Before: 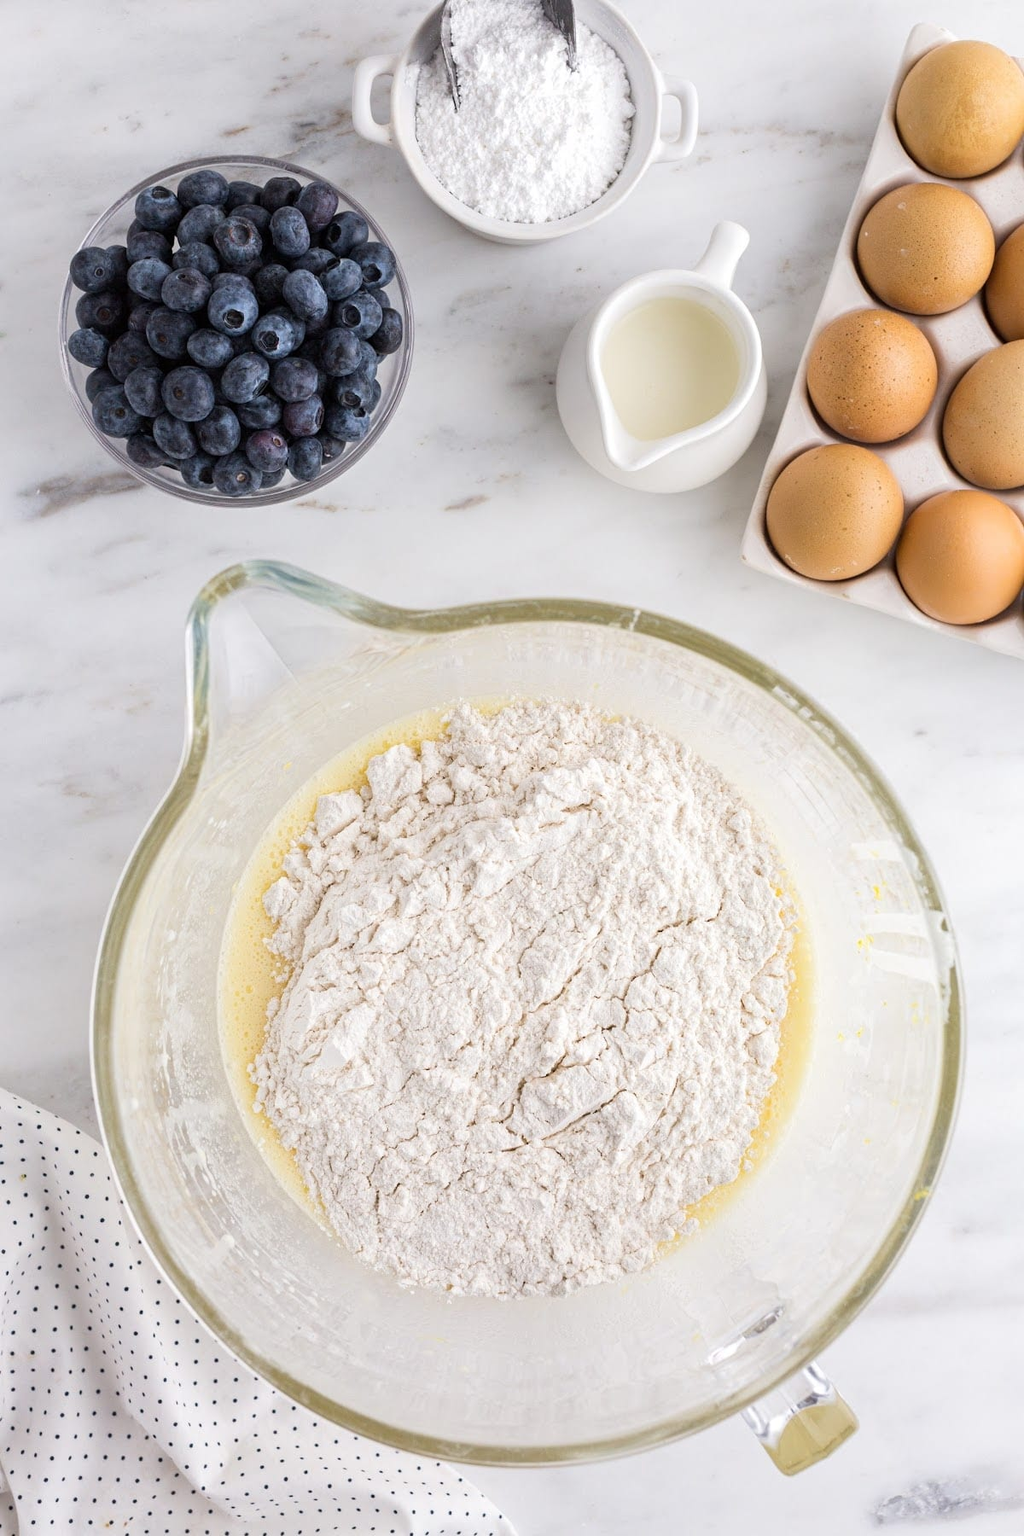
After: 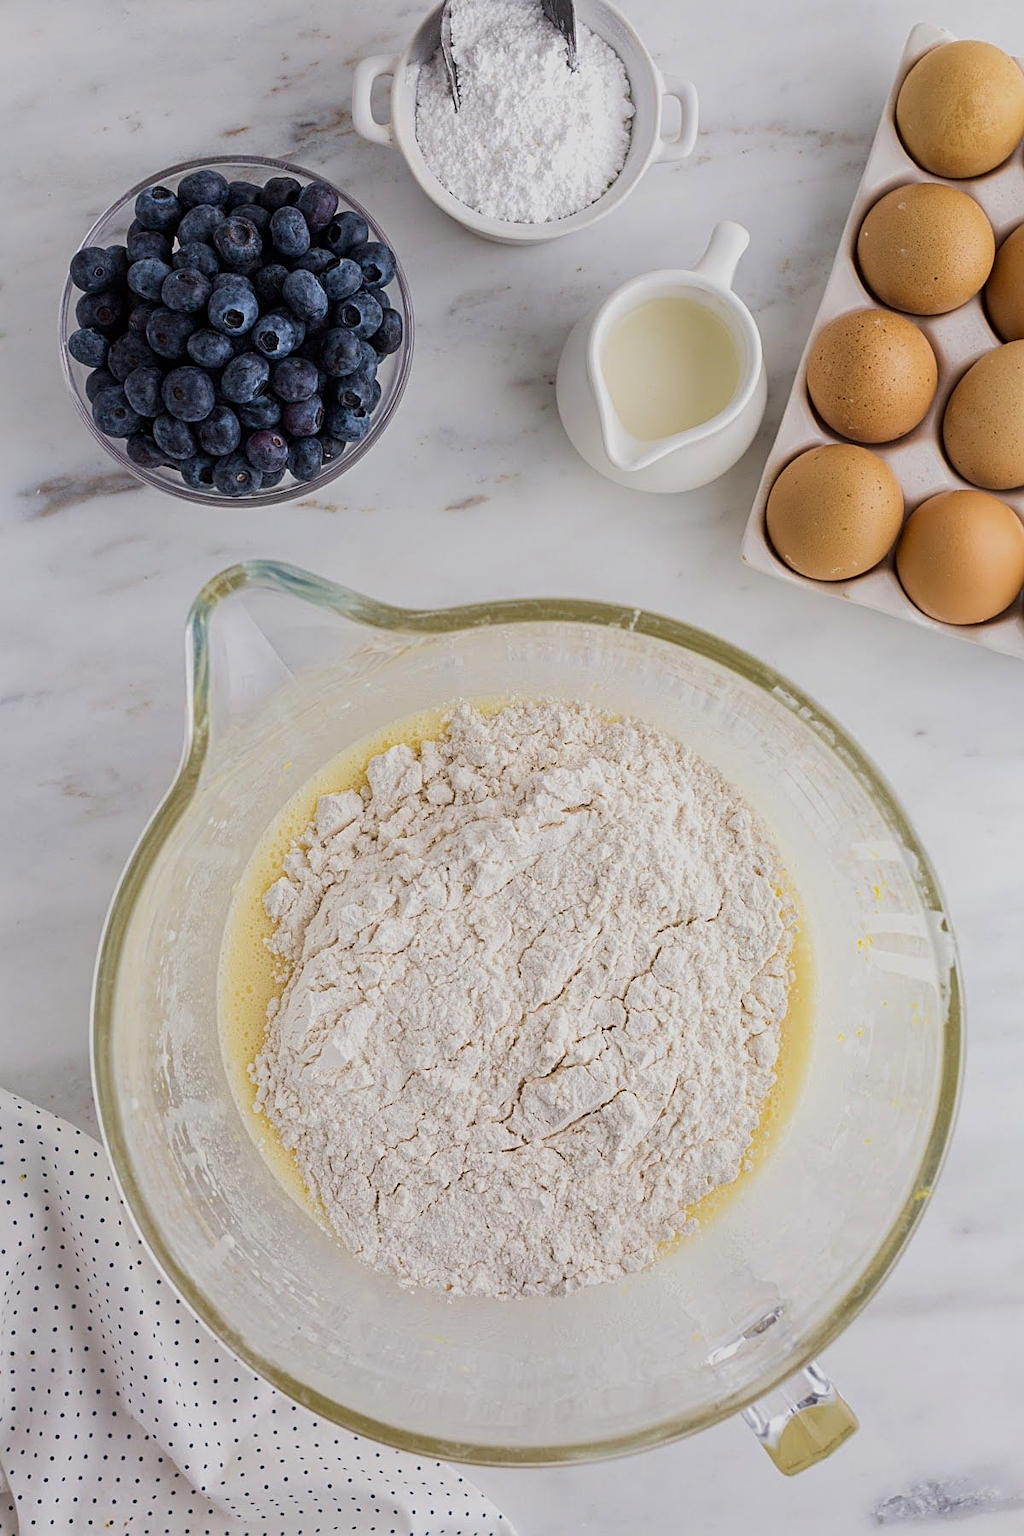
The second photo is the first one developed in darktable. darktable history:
velvia: on, module defaults
exposure: exposure -0.486 EV, compensate highlight preservation false
sharpen: on, module defaults
contrast brightness saturation: contrast 0.029, brightness -0.043
